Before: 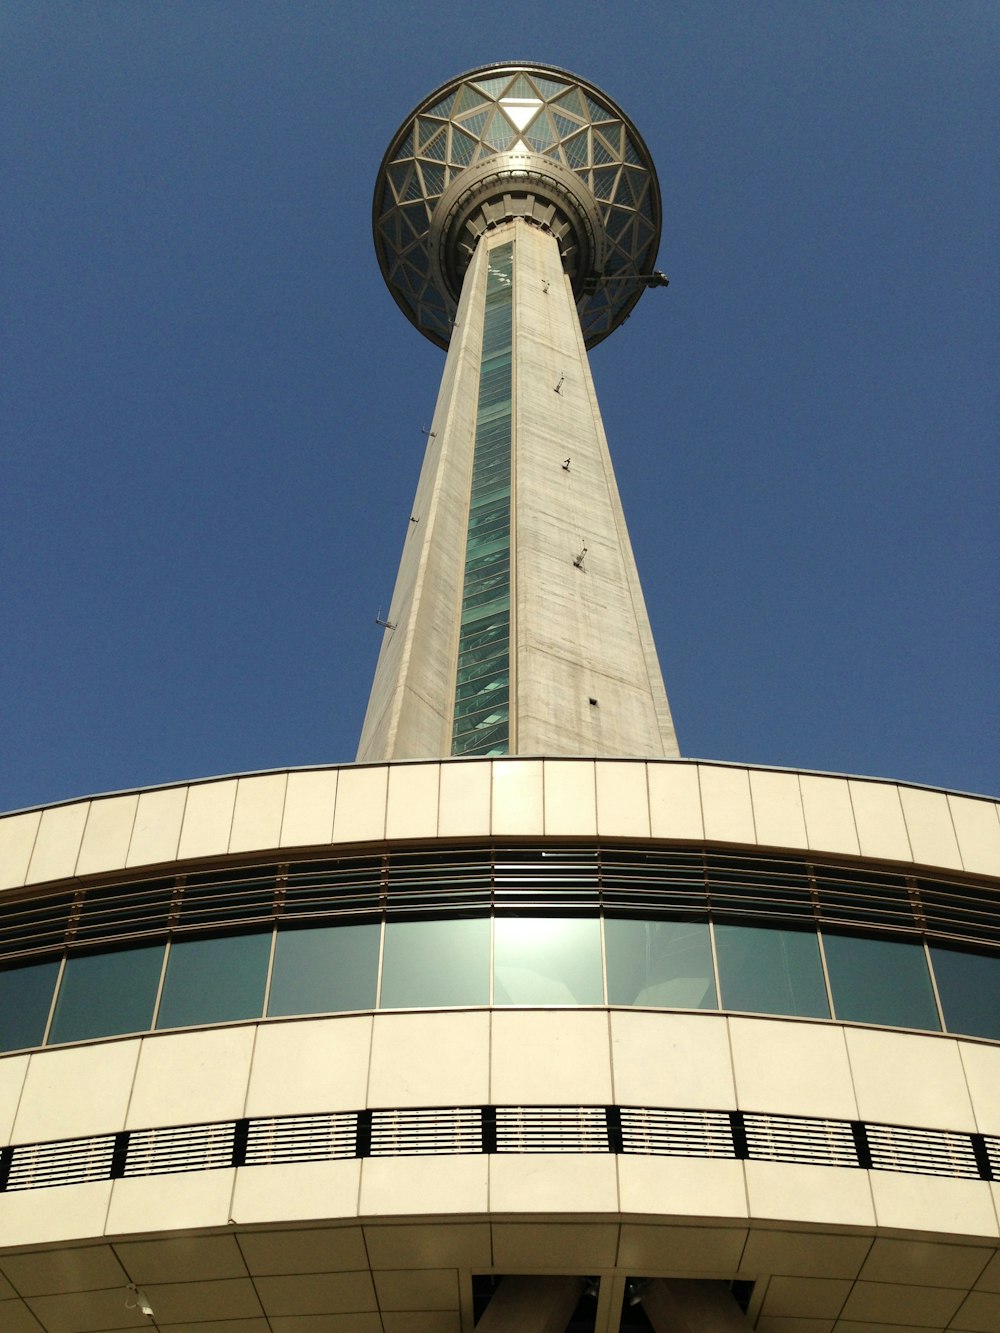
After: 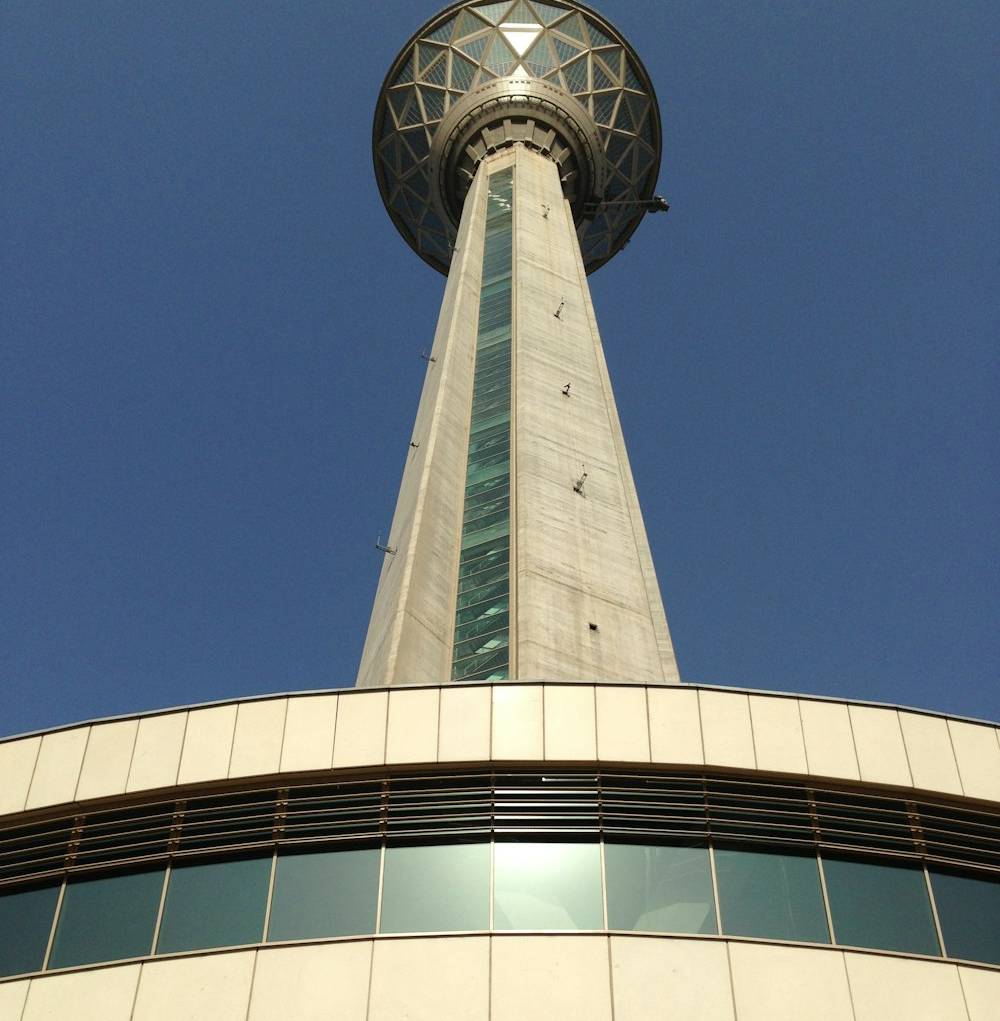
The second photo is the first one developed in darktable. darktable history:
crop: top 5.654%, bottom 17.693%
